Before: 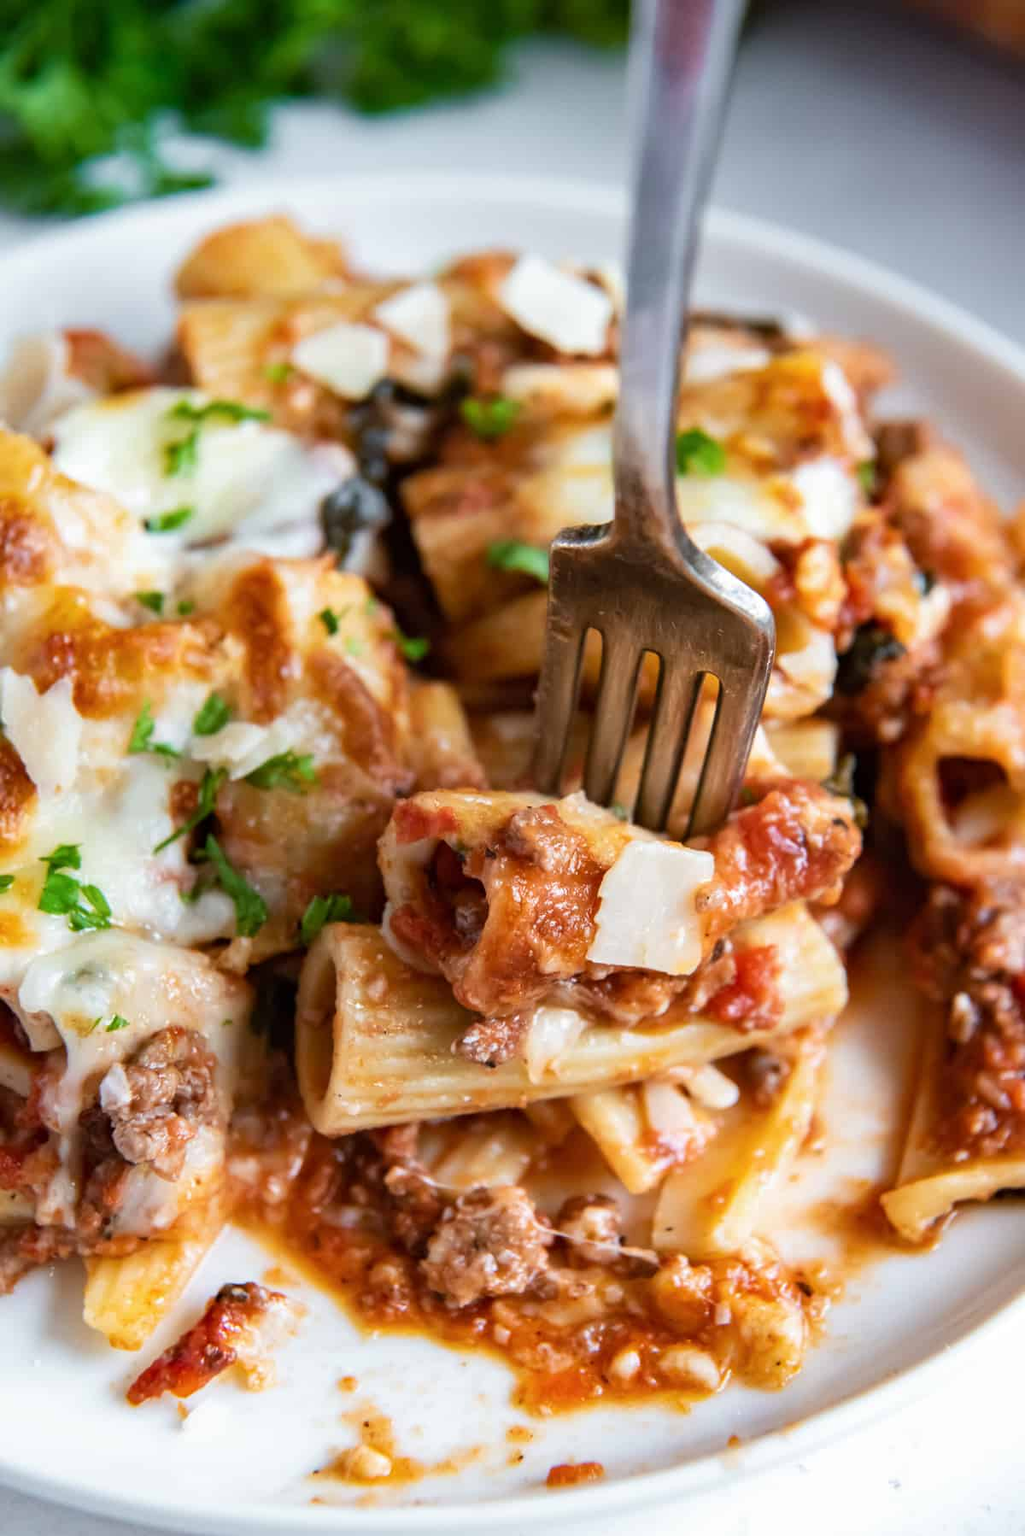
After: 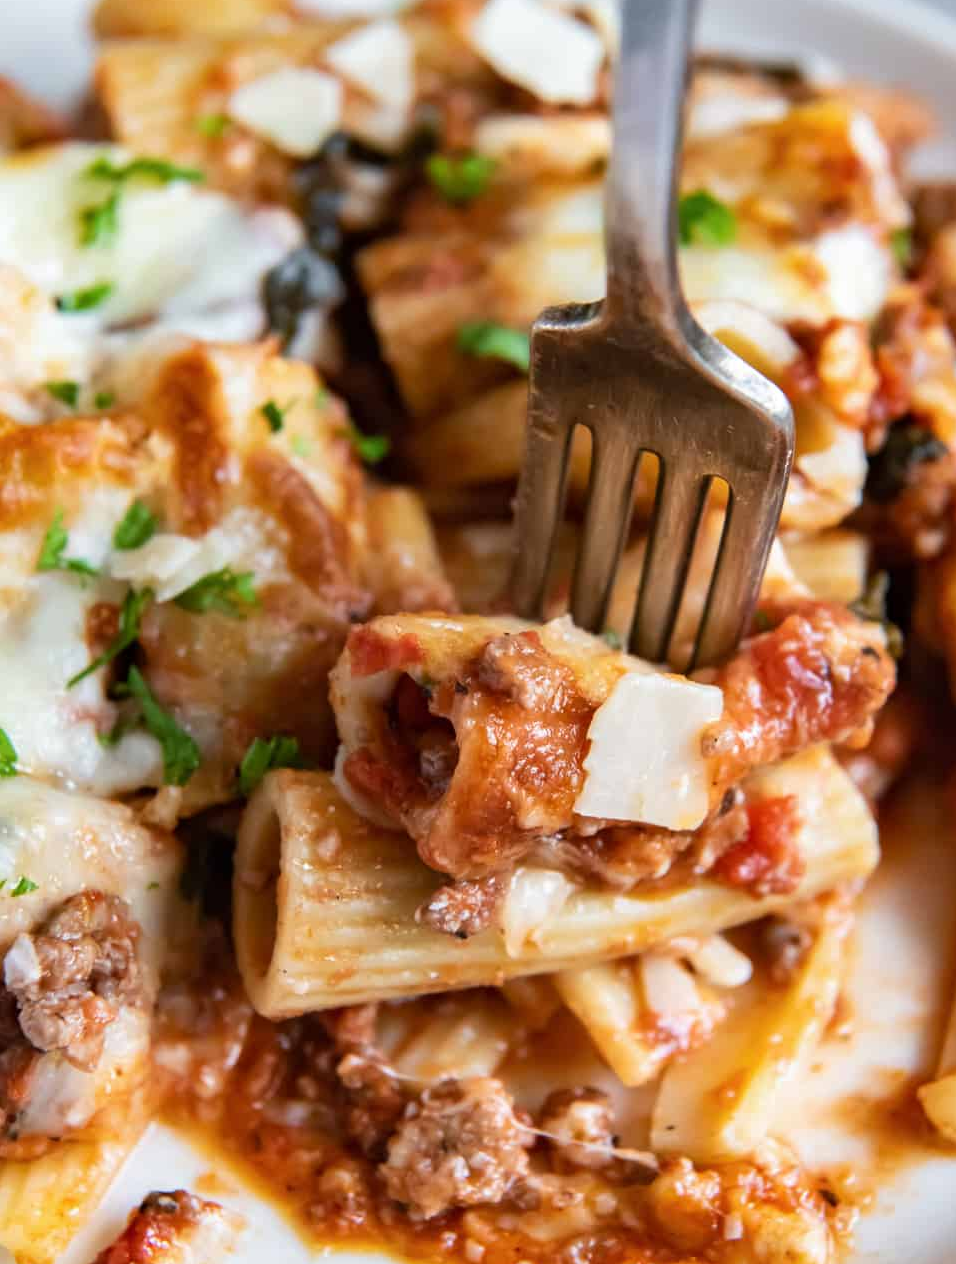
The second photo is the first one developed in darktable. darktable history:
crop: left 9.463%, top 17.306%, right 10.867%, bottom 12.354%
